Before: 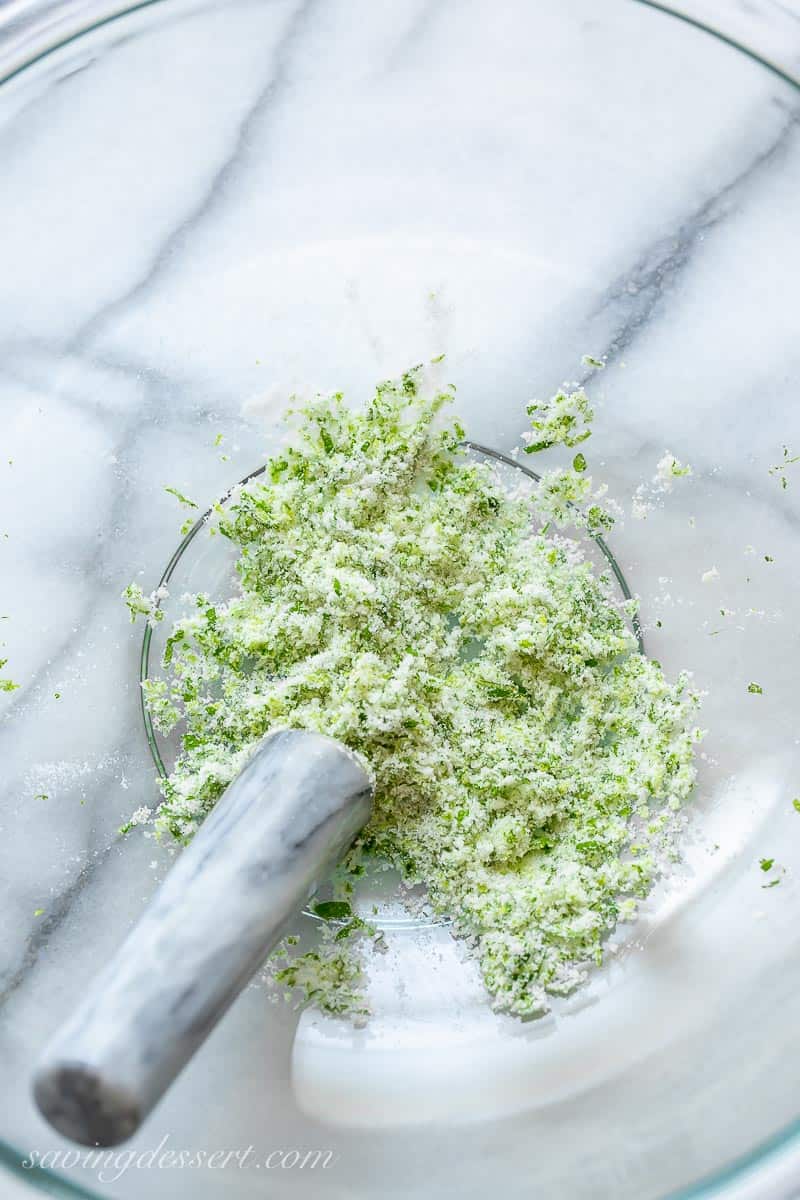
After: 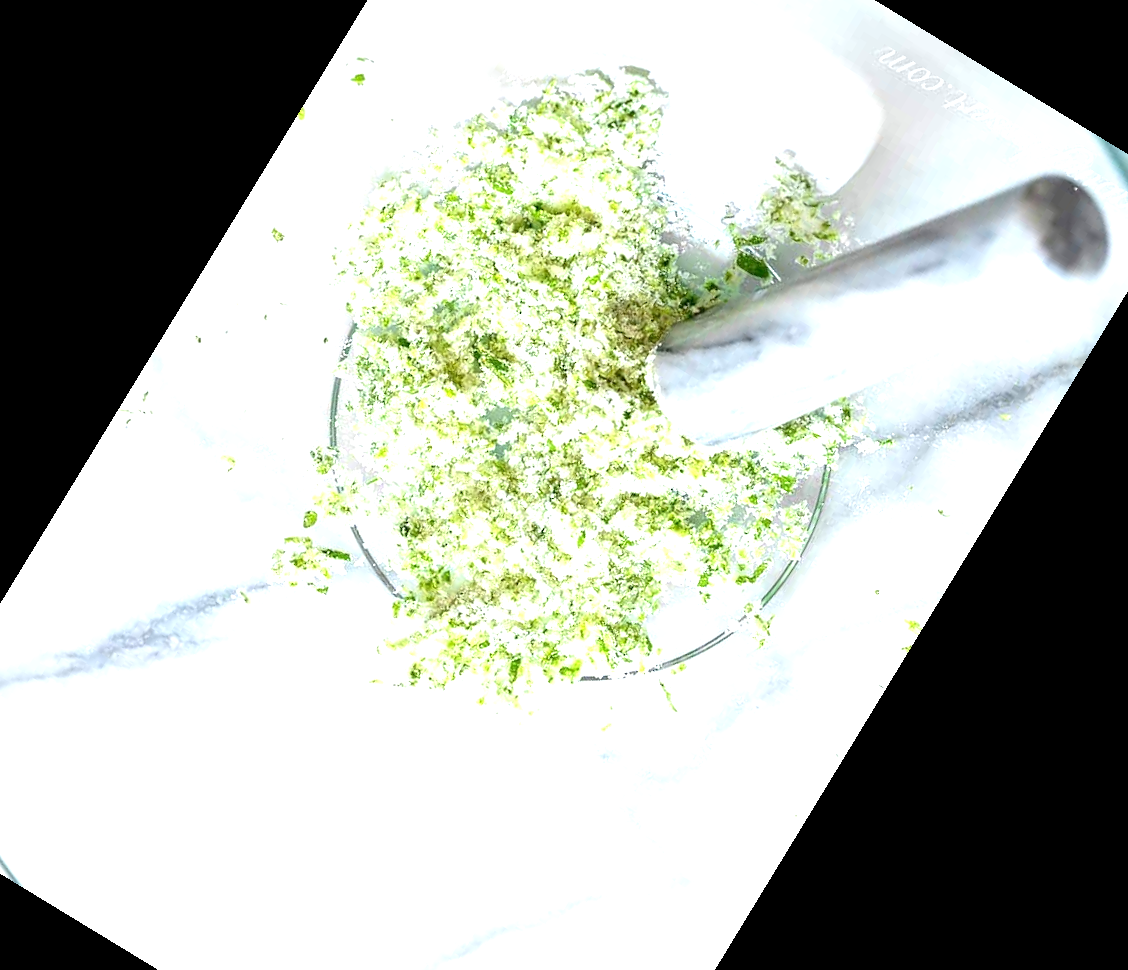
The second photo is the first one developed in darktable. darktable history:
exposure: exposure 1 EV, compensate highlight preservation false
crop and rotate: angle 148.68°, left 9.111%, top 15.603%, right 4.588%, bottom 17.041%
